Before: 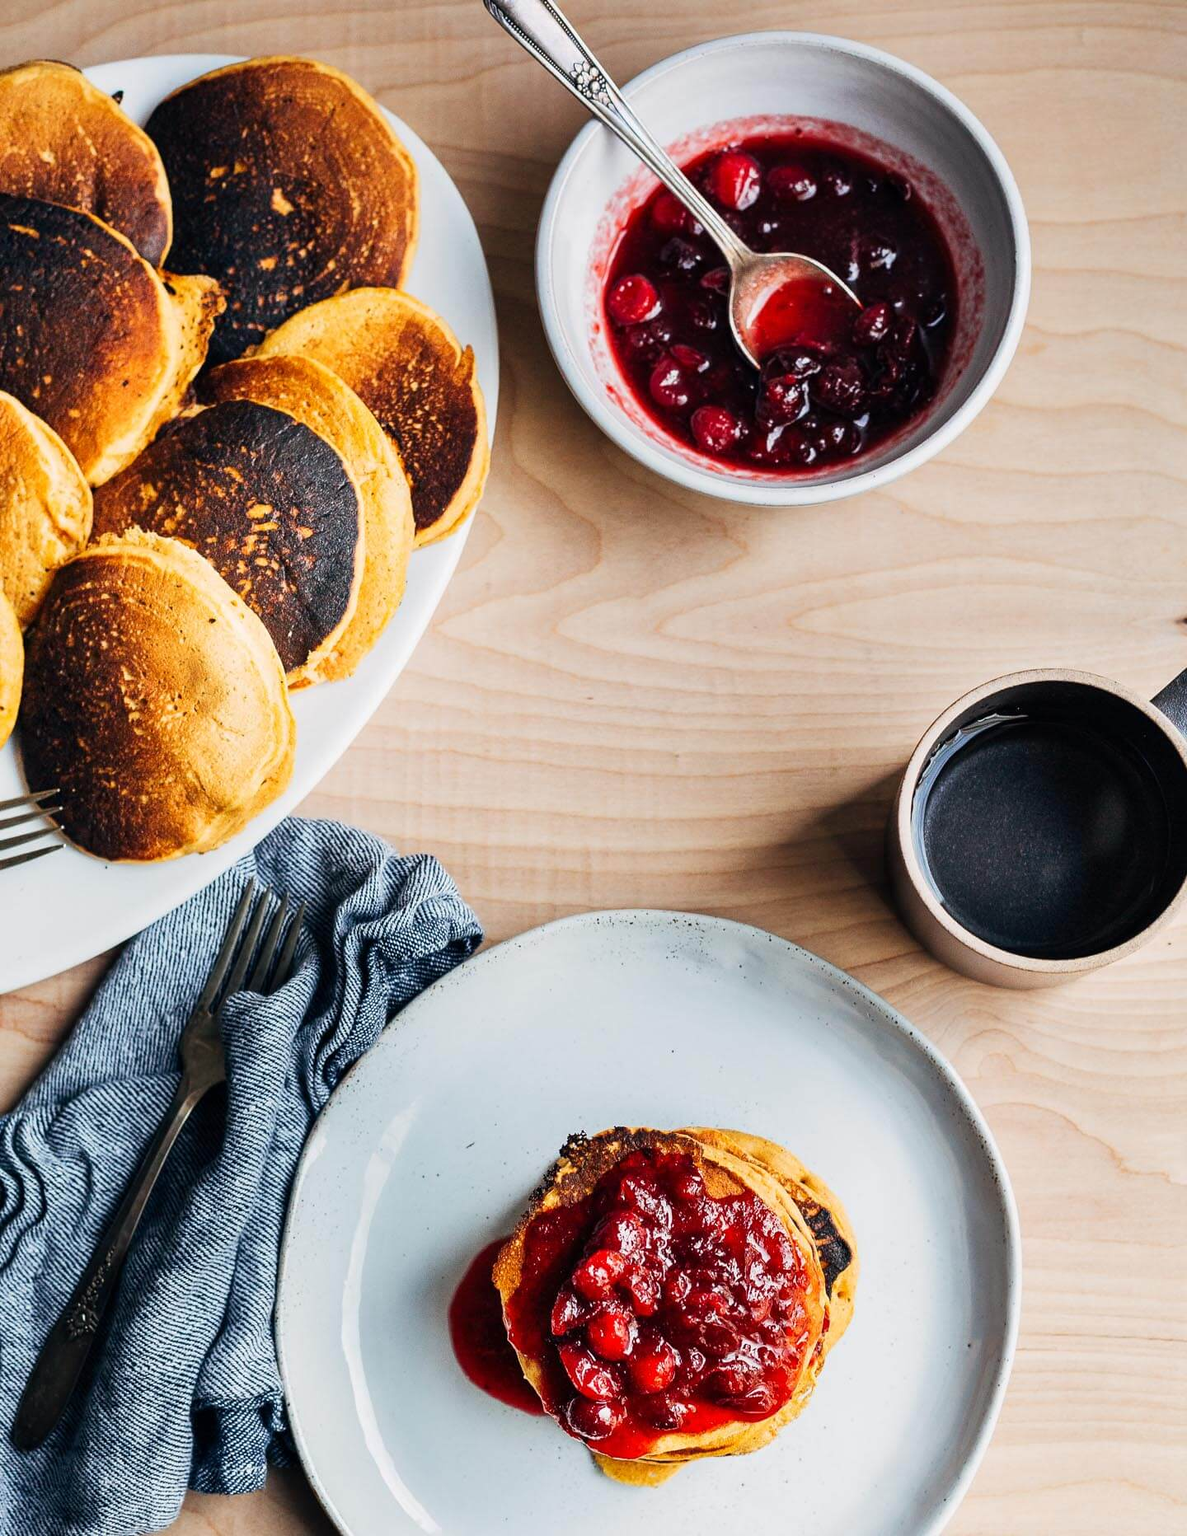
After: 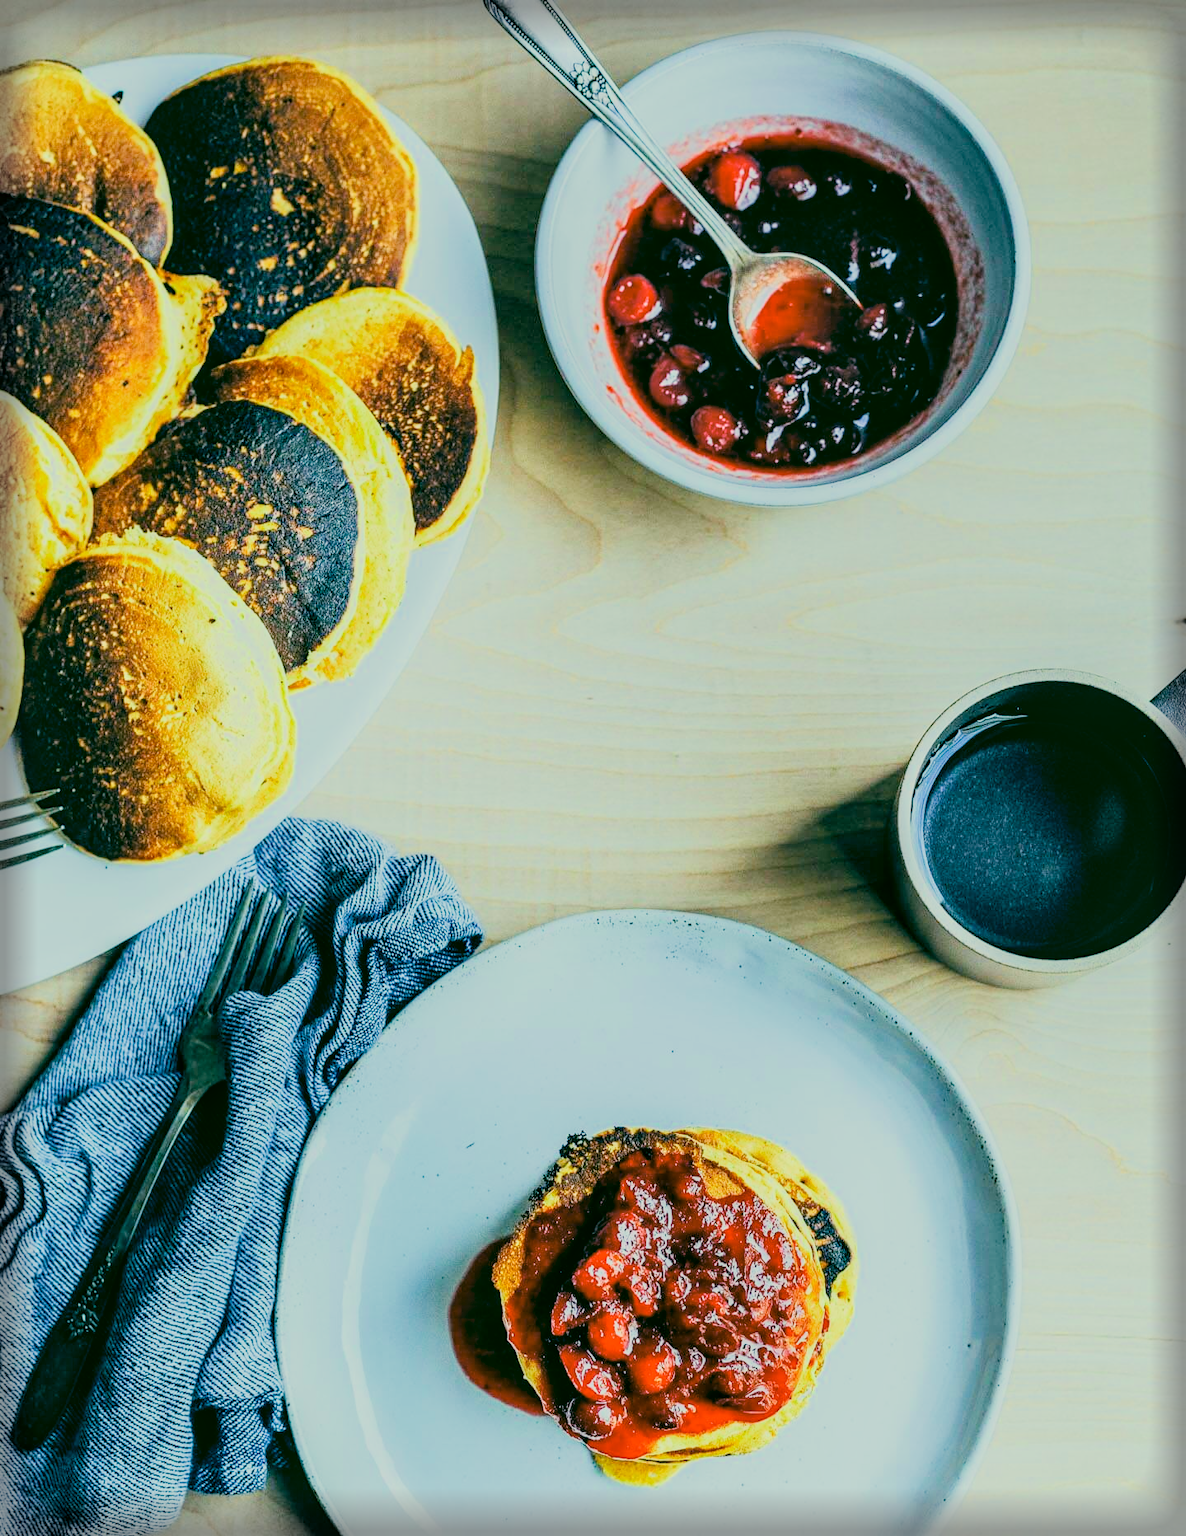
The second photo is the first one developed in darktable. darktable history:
contrast brightness saturation: contrast 0.072, brightness 0.083, saturation 0.185
exposure: exposure 0.649 EV, compensate highlight preservation false
color correction: highlights a* 5.64, highlights b* 33.4, shadows a* -26.43, shadows b* 3.95
color calibration: illuminant custom, x 0.434, y 0.395, temperature 3098.05 K
local contrast: on, module defaults
vignetting: fall-off start 93.67%, fall-off radius 5.56%, automatic ratio true, width/height ratio 1.332, shape 0.047
filmic rgb: black relative exposure -9.16 EV, white relative exposure 6.8 EV, threshold 5.96 EV, hardness 3.07, contrast 1.055, enable highlight reconstruction true
